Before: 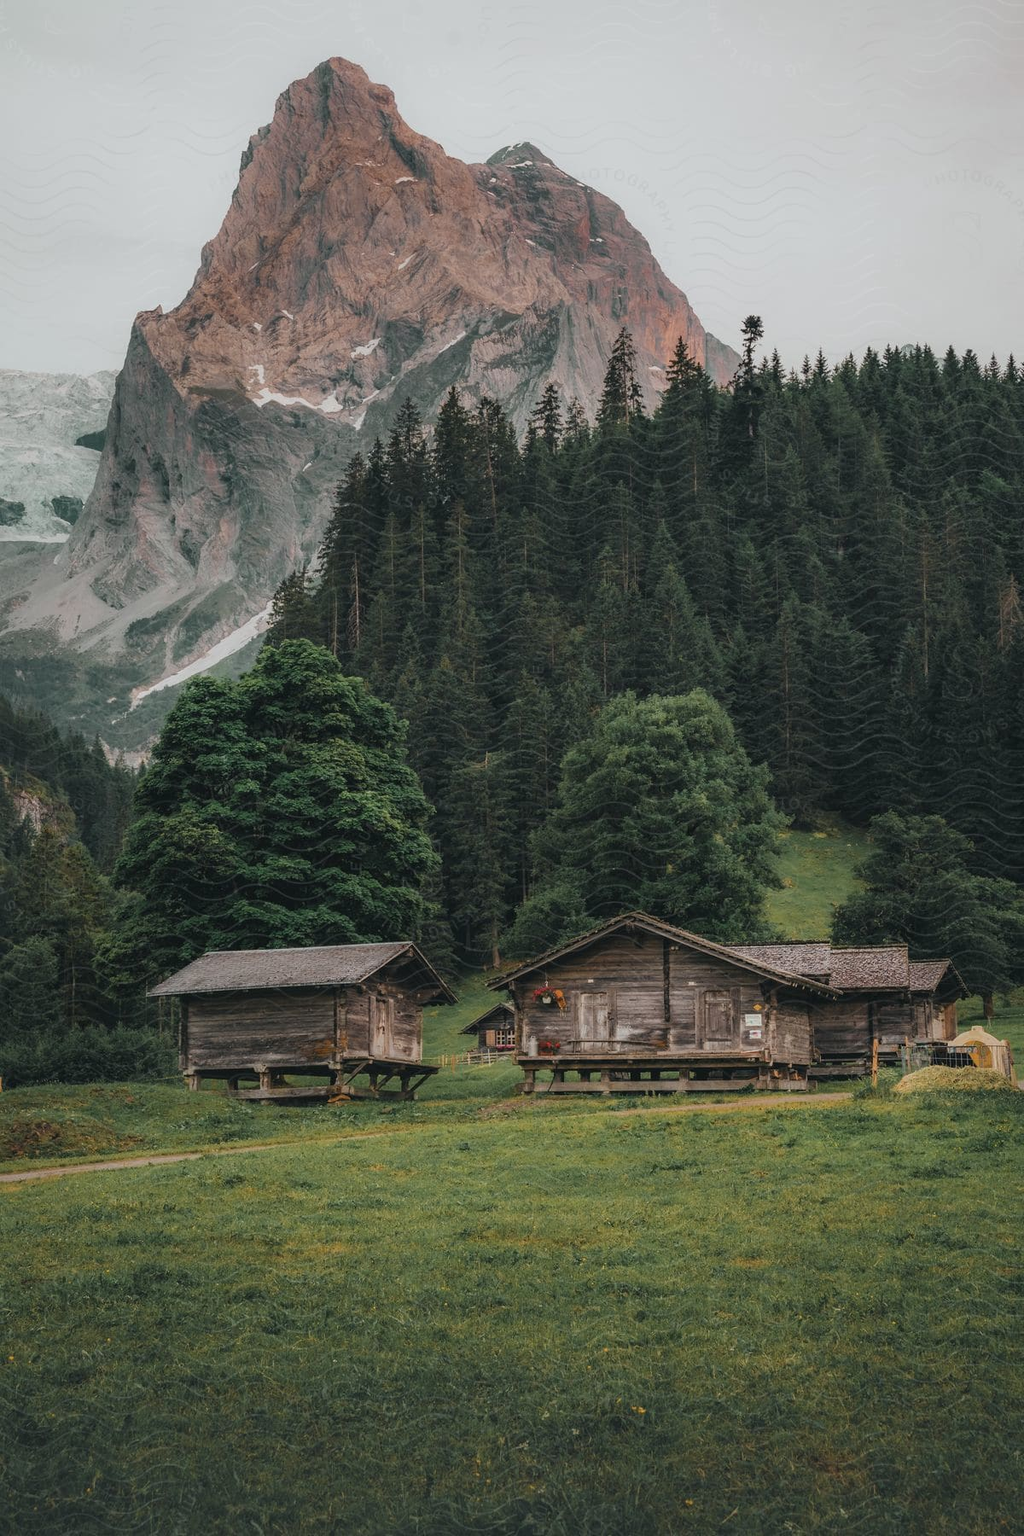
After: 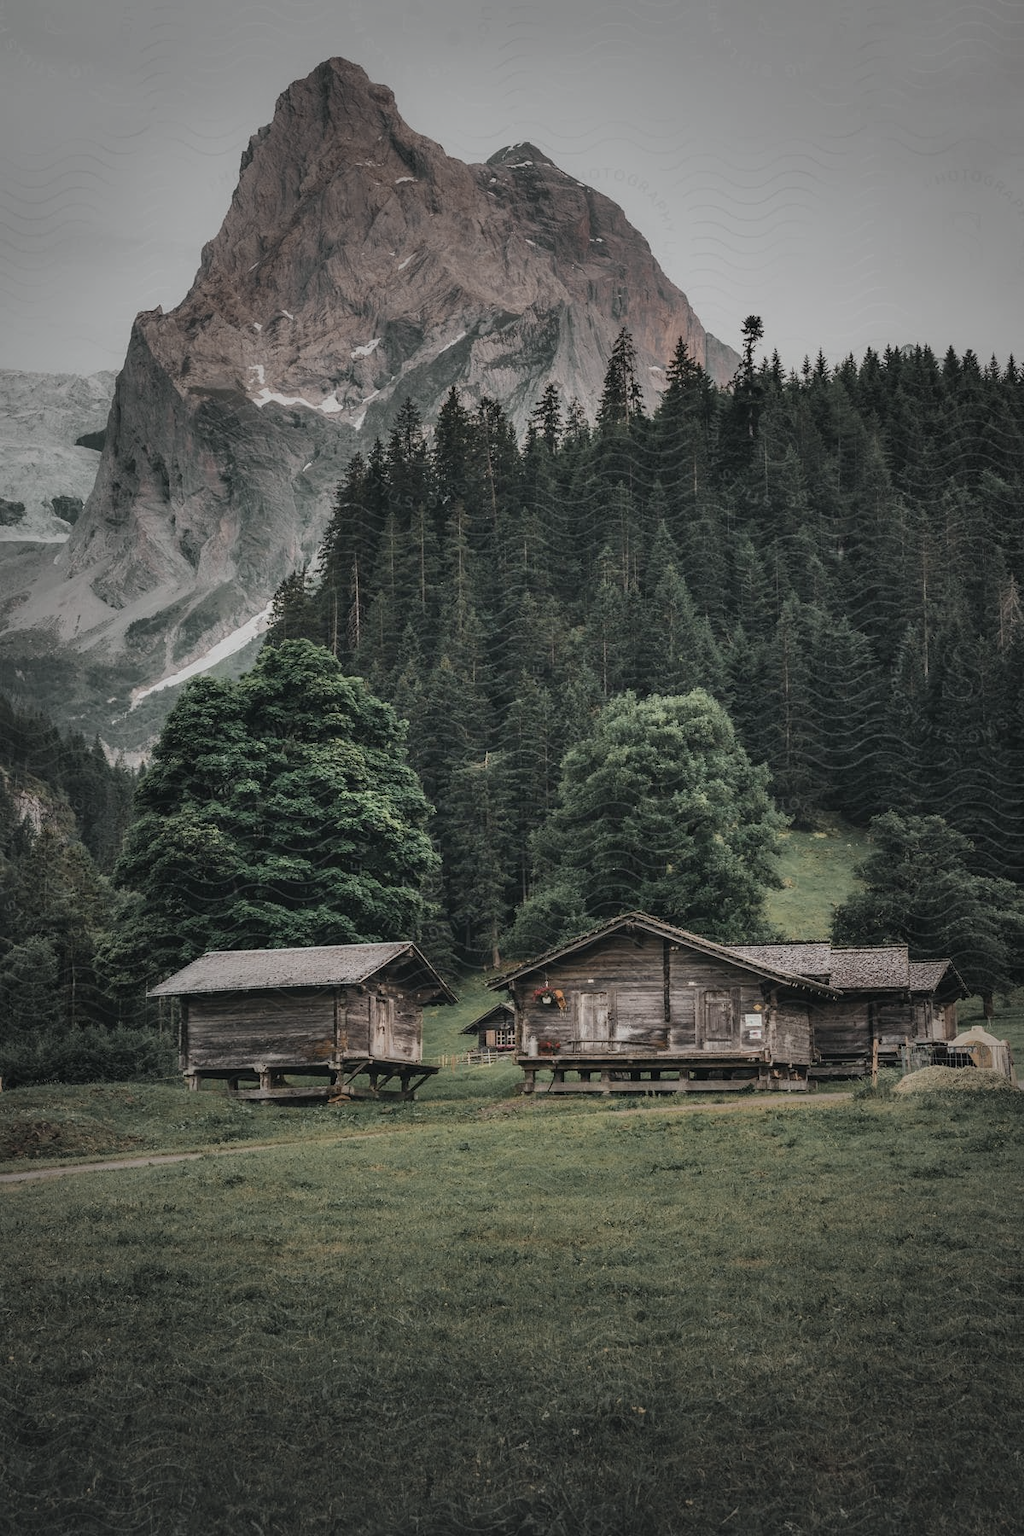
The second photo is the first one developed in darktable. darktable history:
contrast brightness saturation: contrast 0.101, saturation -0.358
exposure: compensate highlight preservation false
vignetting: fall-off start 32.94%, fall-off radius 64.79%, width/height ratio 0.958
shadows and highlights: low approximation 0.01, soften with gaussian
